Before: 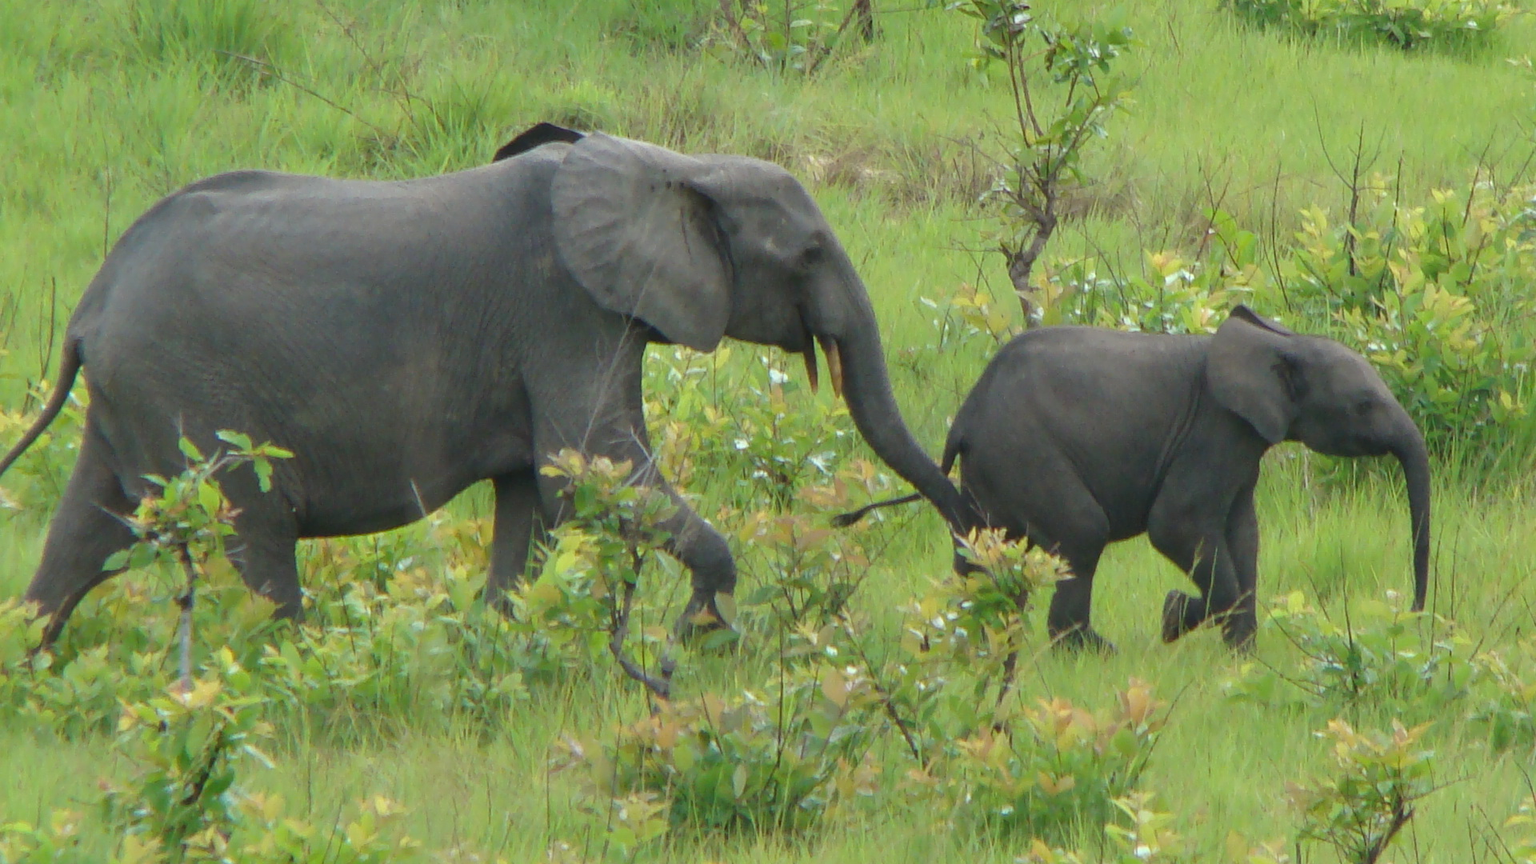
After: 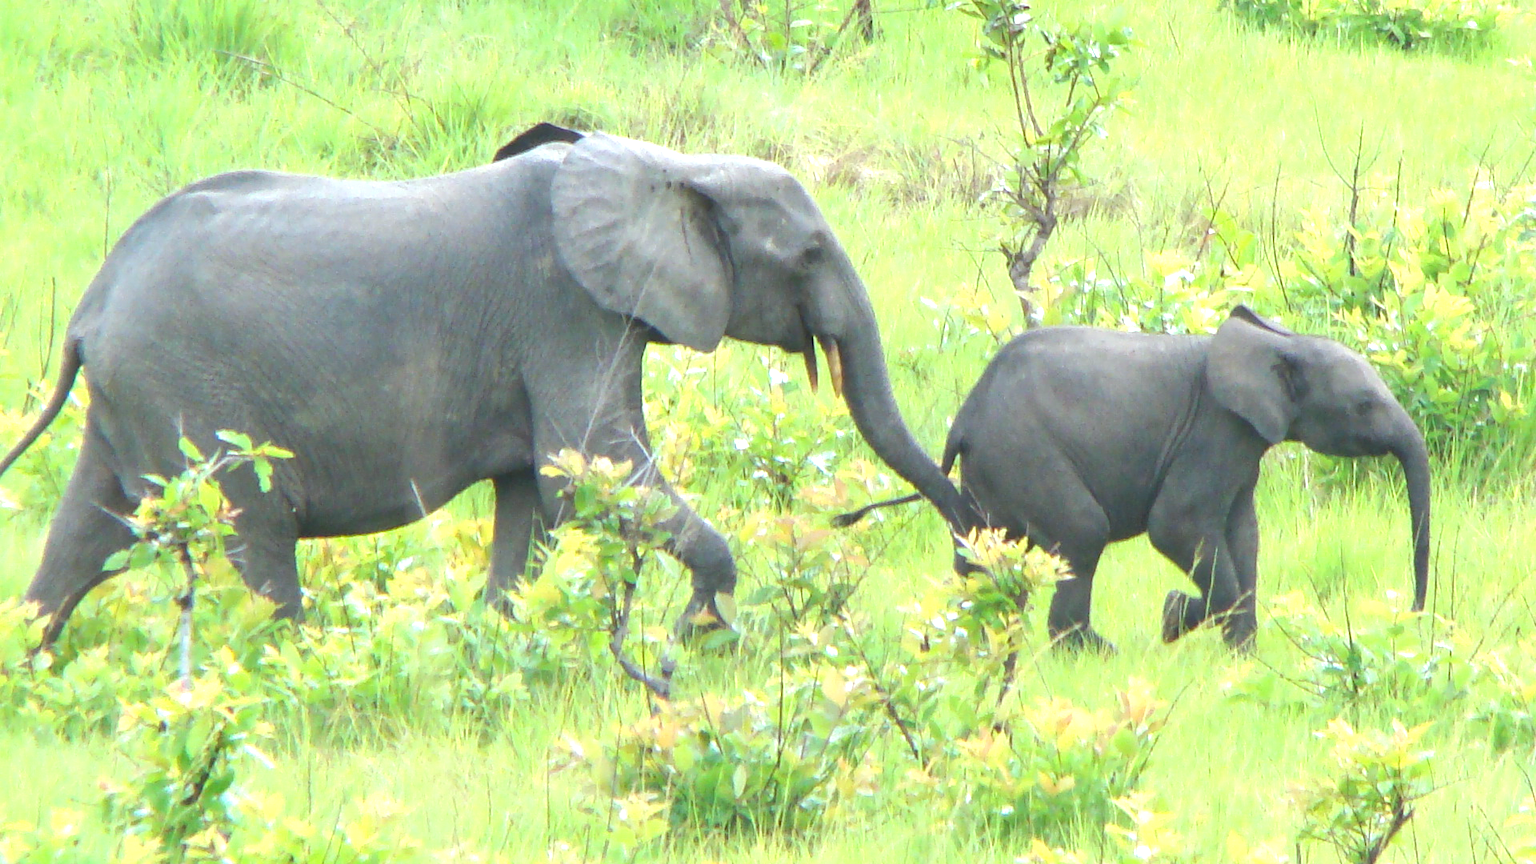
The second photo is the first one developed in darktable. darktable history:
white balance: red 0.967, blue 1.049
exposure: black level correction 0, exposure 1.45 EV, compensate exposure bias true, compensate highlight preservation false
